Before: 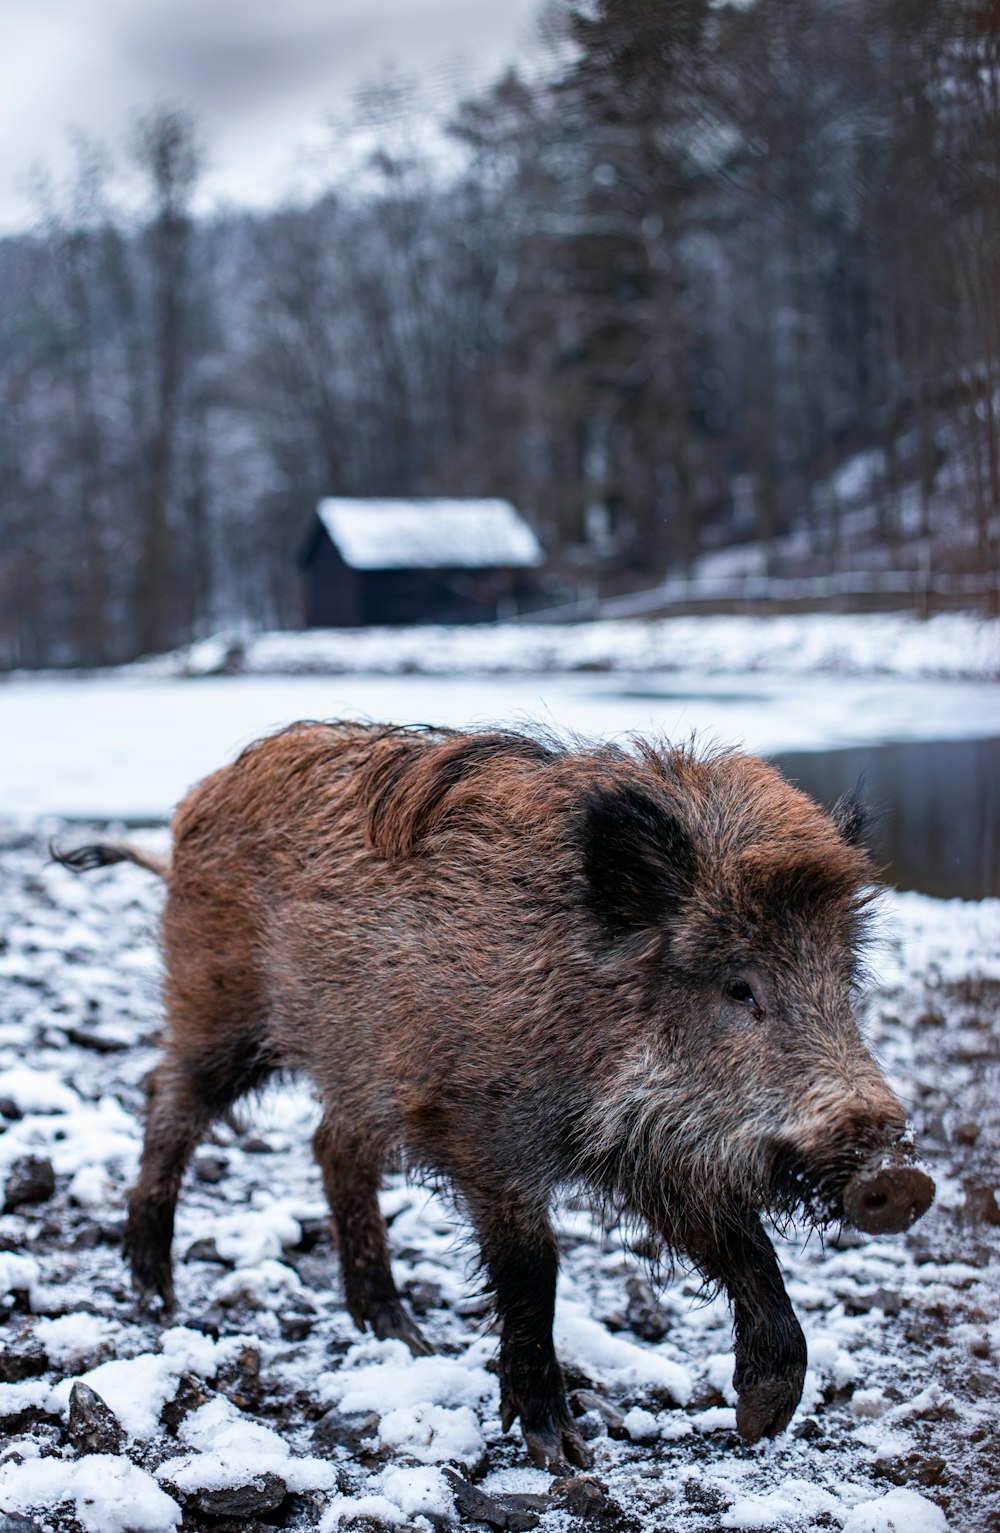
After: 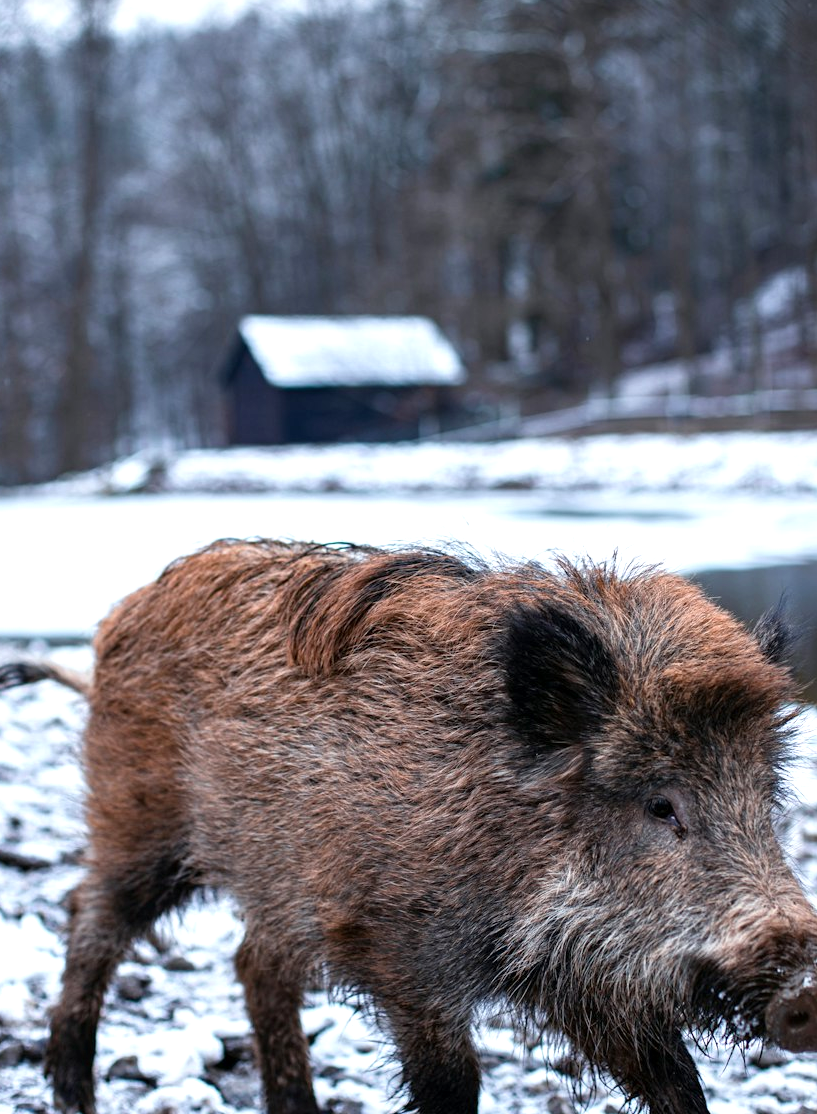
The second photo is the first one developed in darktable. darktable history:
exposure: exposure 0.474 EV, compensate highlight preservation false
crop: left 7.809%, top 11.917%, right 10.396%, bottom 15.411%
